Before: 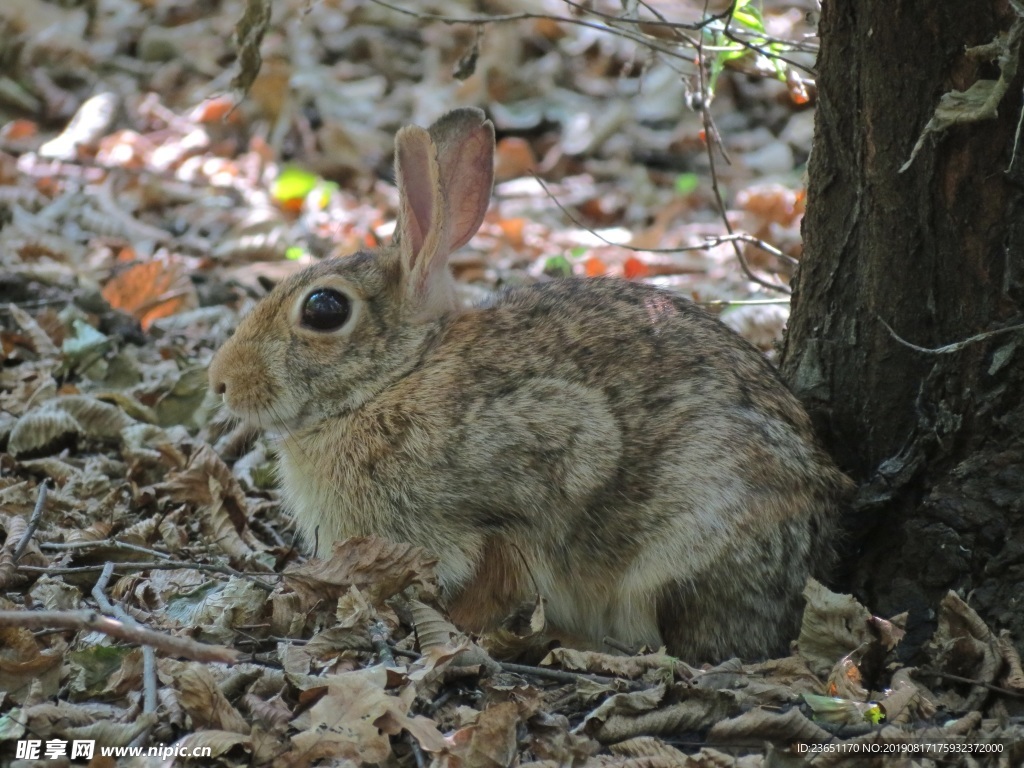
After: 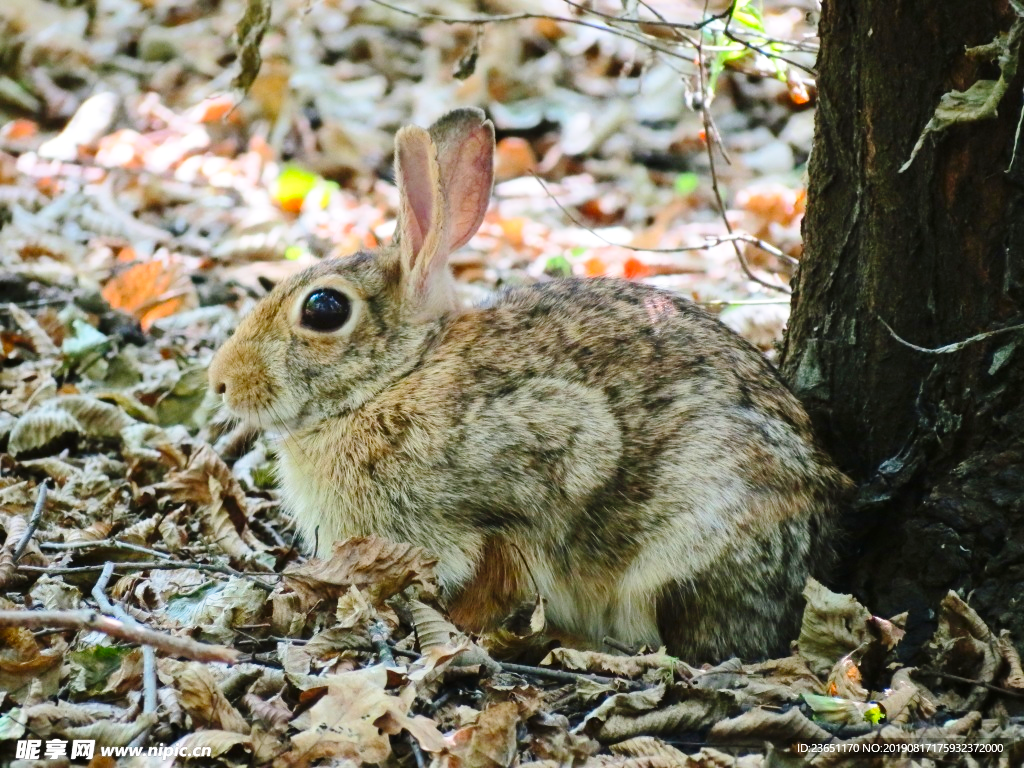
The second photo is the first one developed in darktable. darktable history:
base curve: curves: ch0 [(0, 0) (0.028, 0.03) (0.121, 0.232) (0.46, 0.748) (0.859, 0.968) (1, 1)], preserve colors none
contrast brightness saturation: contrast 0.16, saturation 0.32
